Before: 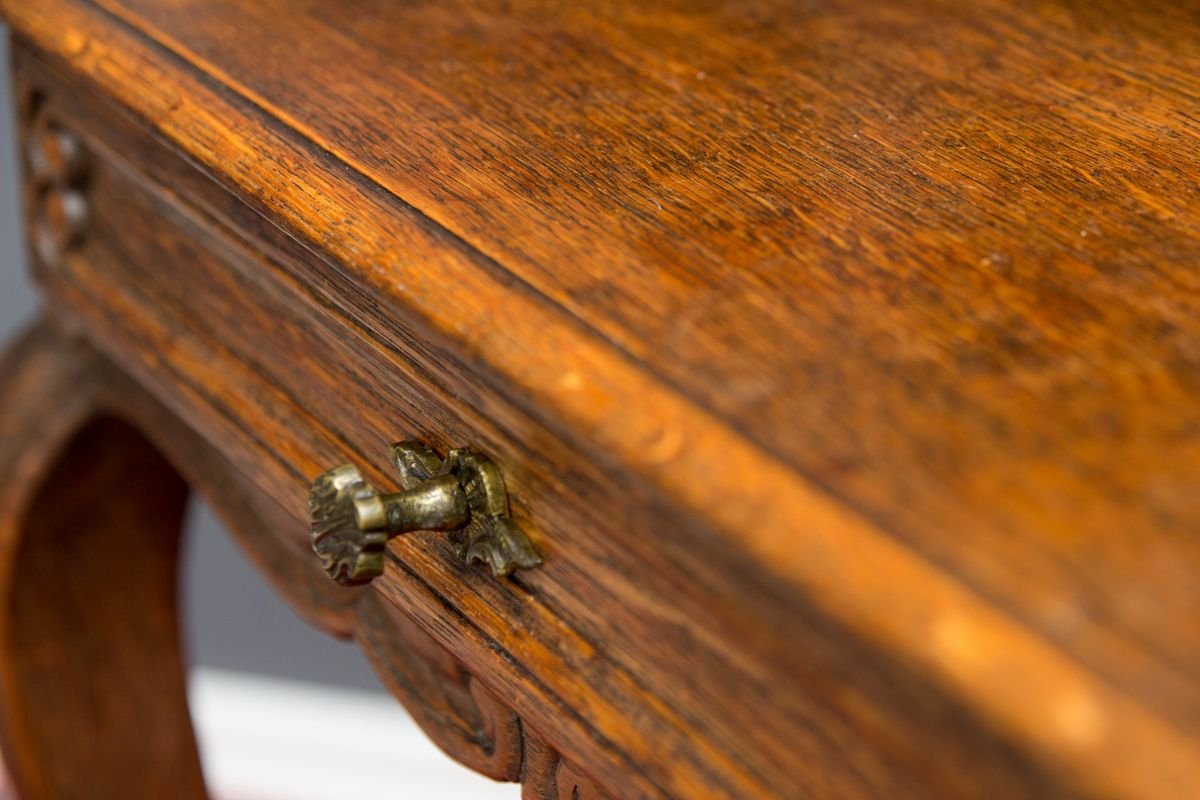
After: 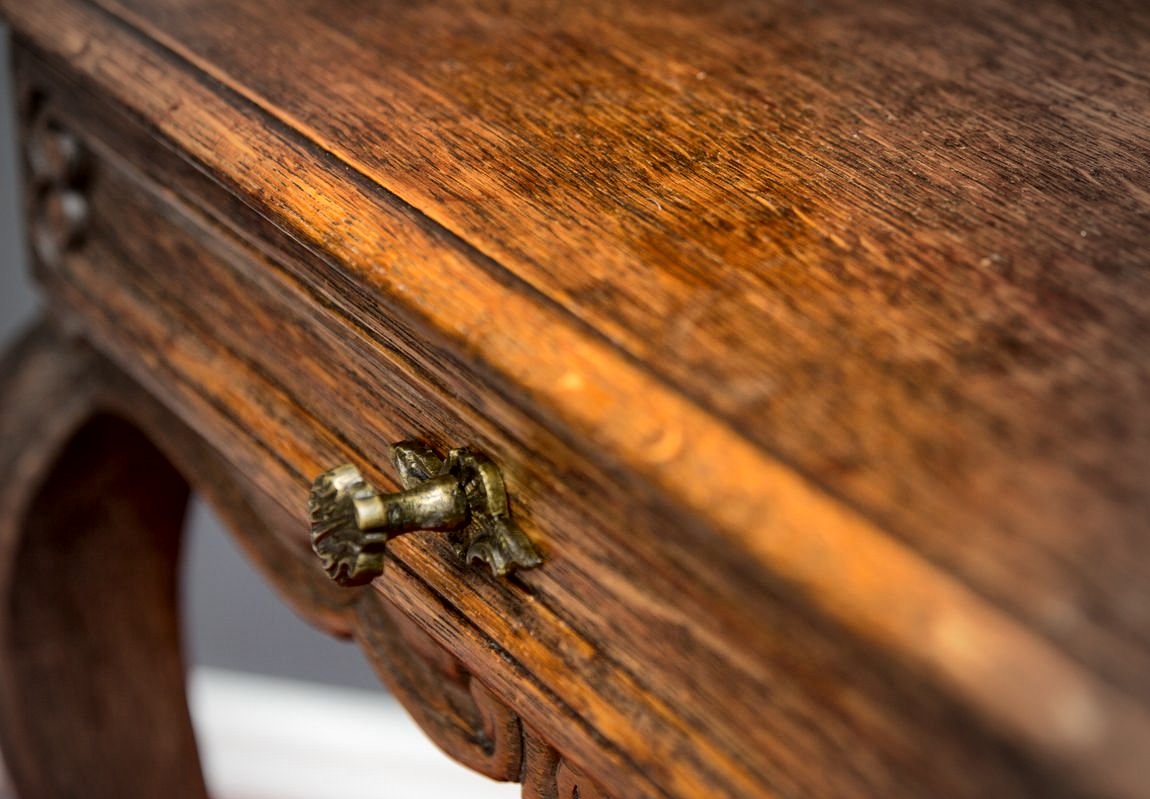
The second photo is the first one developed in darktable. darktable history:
vignetting: fall-off start 64.63%, center (-0.034, 0.148), width/height ratio 0.881
crop: right 4.126%, bottom 0.031%
local contrast: mode bilateral grid, contrast 20, coarseness 50, detail 161%, midtone range 0.2
